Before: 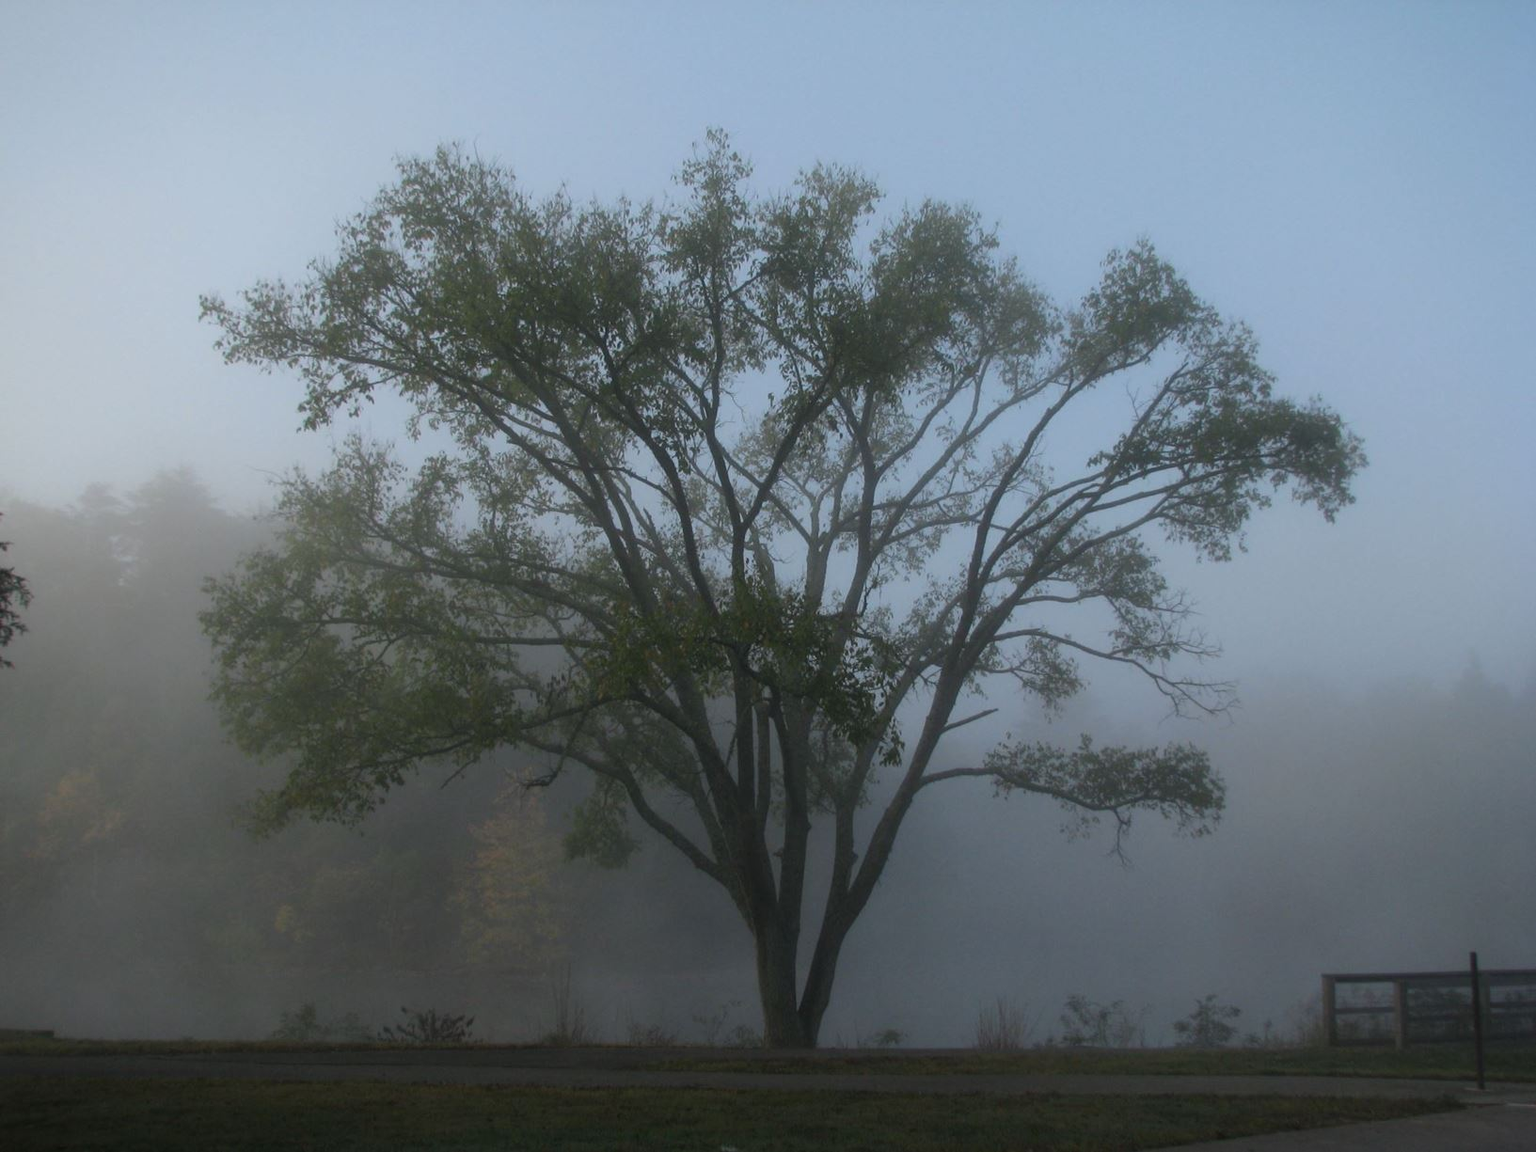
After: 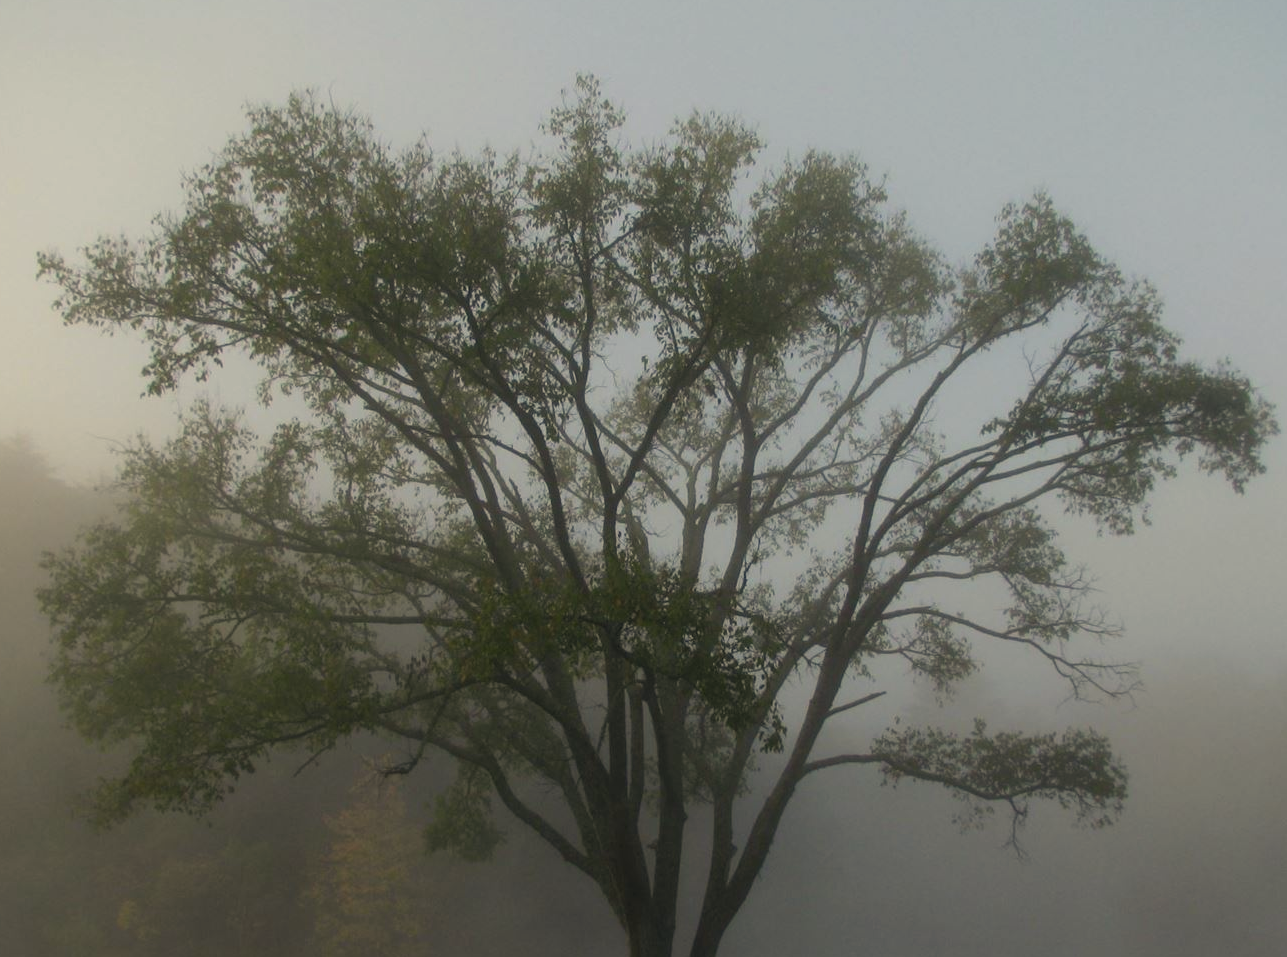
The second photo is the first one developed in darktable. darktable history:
crop and rotate: left 10.77%, top 5.1%, right 10.41%, bottom 16.76%
color correction: highlights a* 2.72, highlights b* 22.8
